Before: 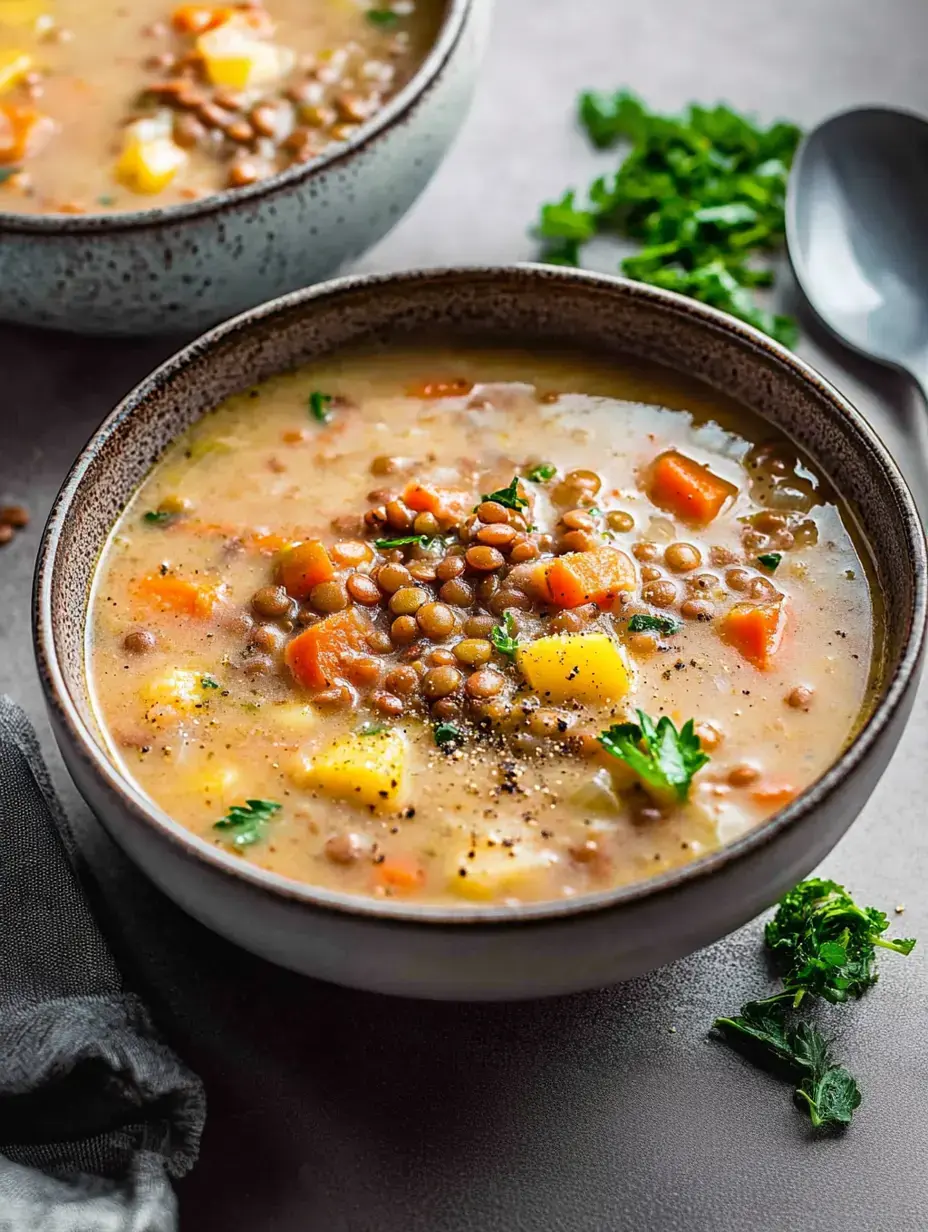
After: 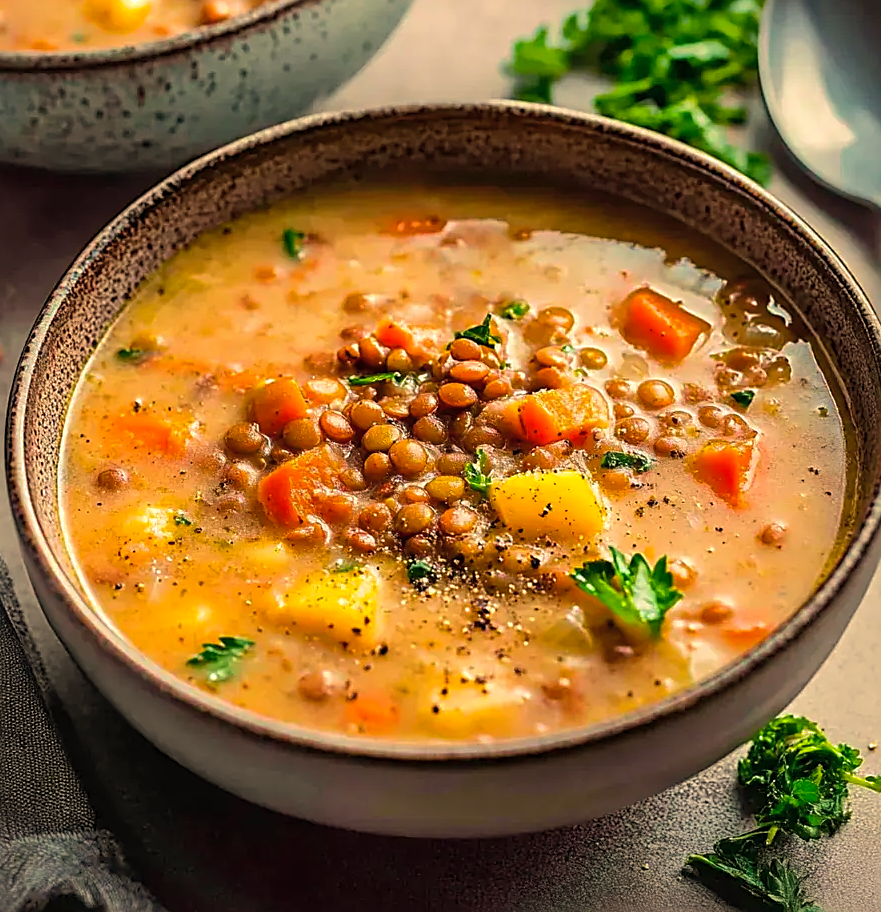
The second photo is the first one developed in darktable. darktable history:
color balance rgb: perceptual saturation grading › global saturation 20%, global vibrance 10%
white balance: red 1.123, blue 0.83
sharpen: on, module defaults
velvia: strength 27%
crop and rotate: left 2.991%, top 13.302%, right 1.981%, bottom 12.636%
color correction: highlights a* -0.772, highlights b* -8.92
shadows and highlights: shadows 30
